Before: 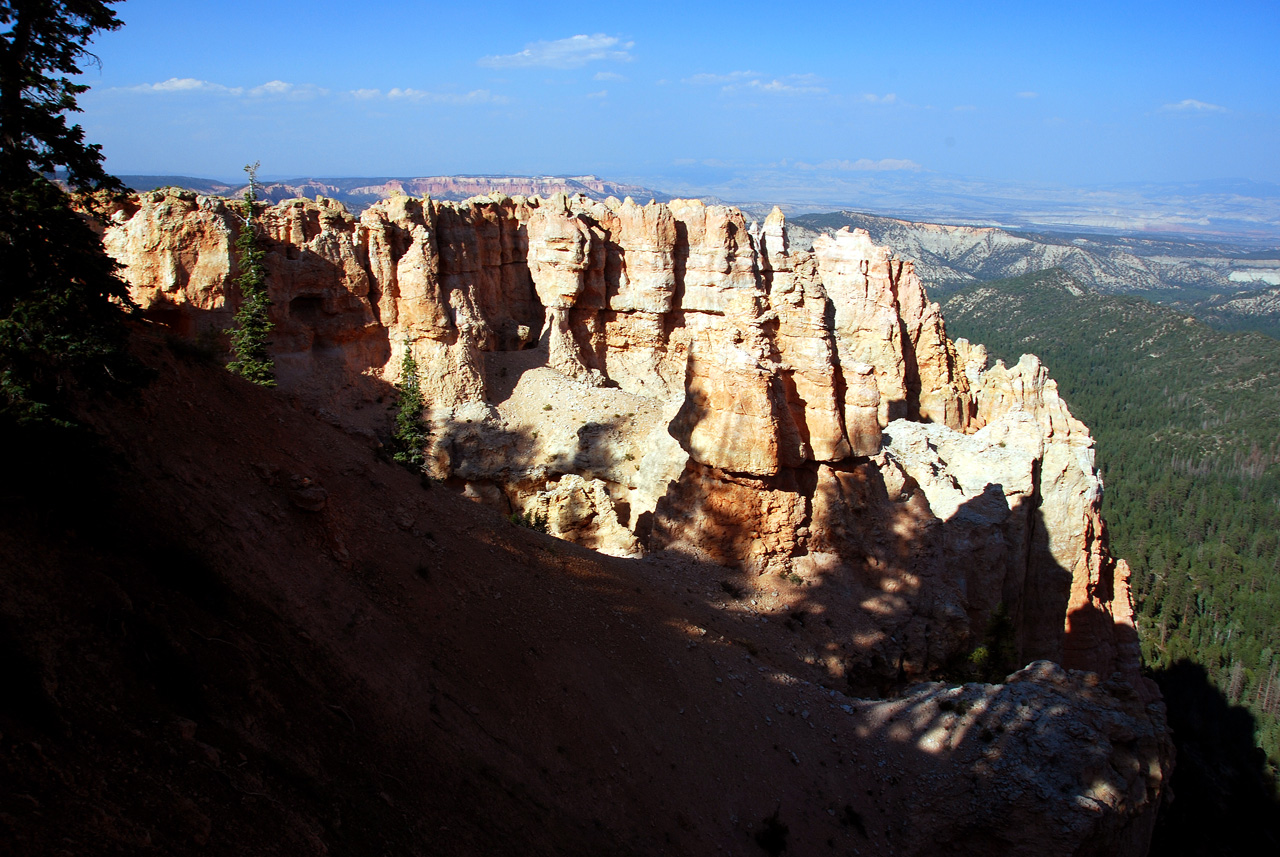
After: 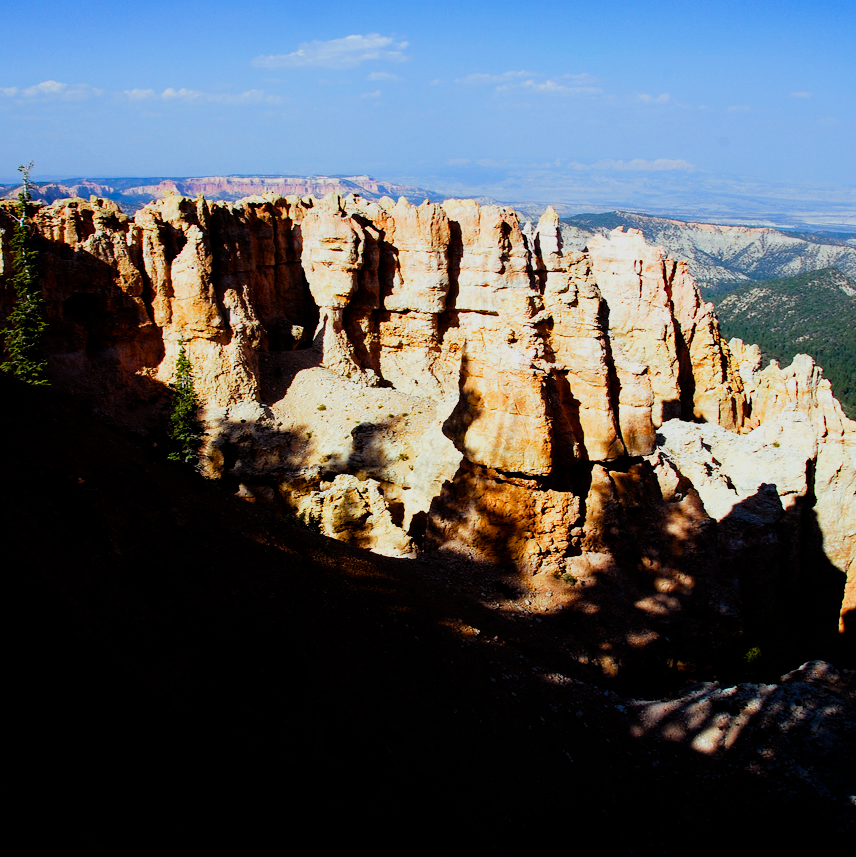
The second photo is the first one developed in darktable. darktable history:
filmic rgb: black relative exposure -5.08 EV, white relative exposure 3.99 EV, hardness 2.89, contrast 1.296, highlights saturation mix -29.74%
crop and rotate: left 17.663%, right 15.4%
color balance rgb: linear chroma grading › global chroma 15.445%, perceptual saturation grading › global saturation 34.893%, perceptual saturation grading › highlights -29.846%, perceptual saturation grading › shadows 36.019%
